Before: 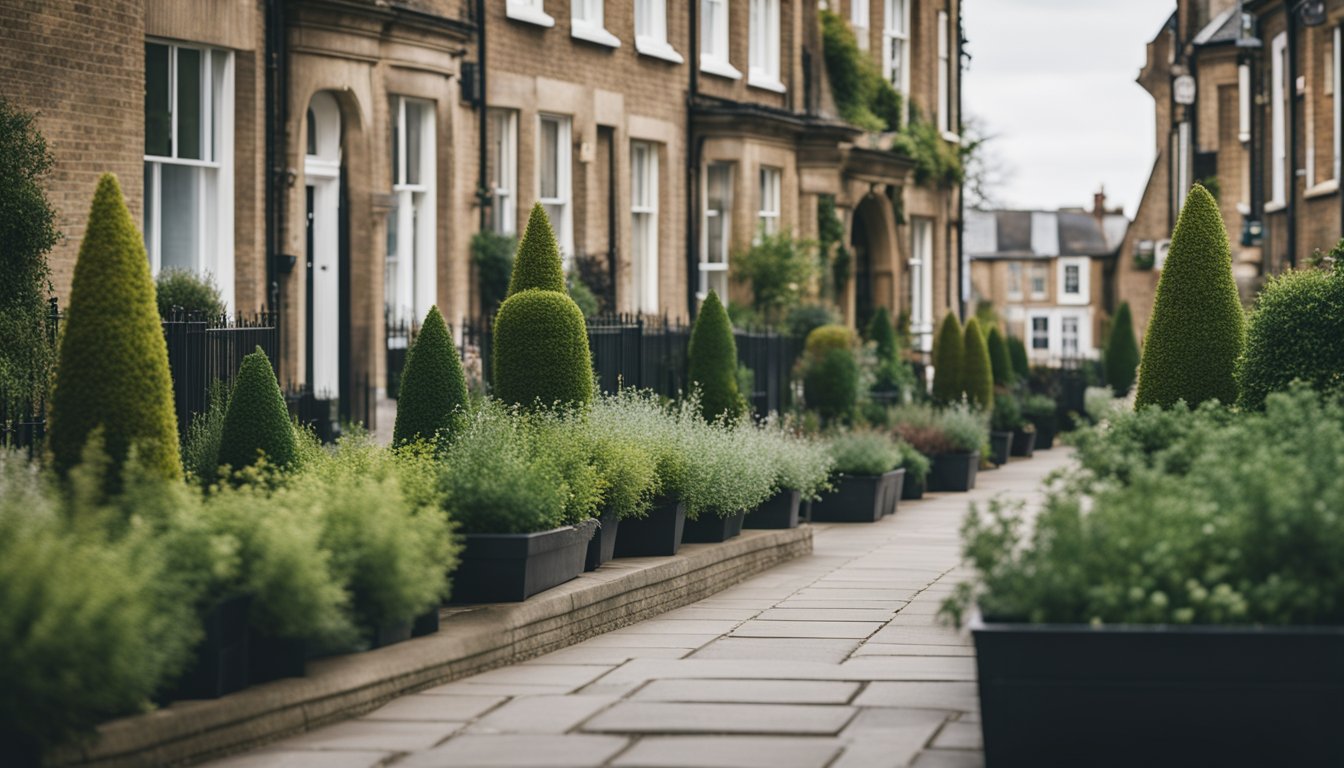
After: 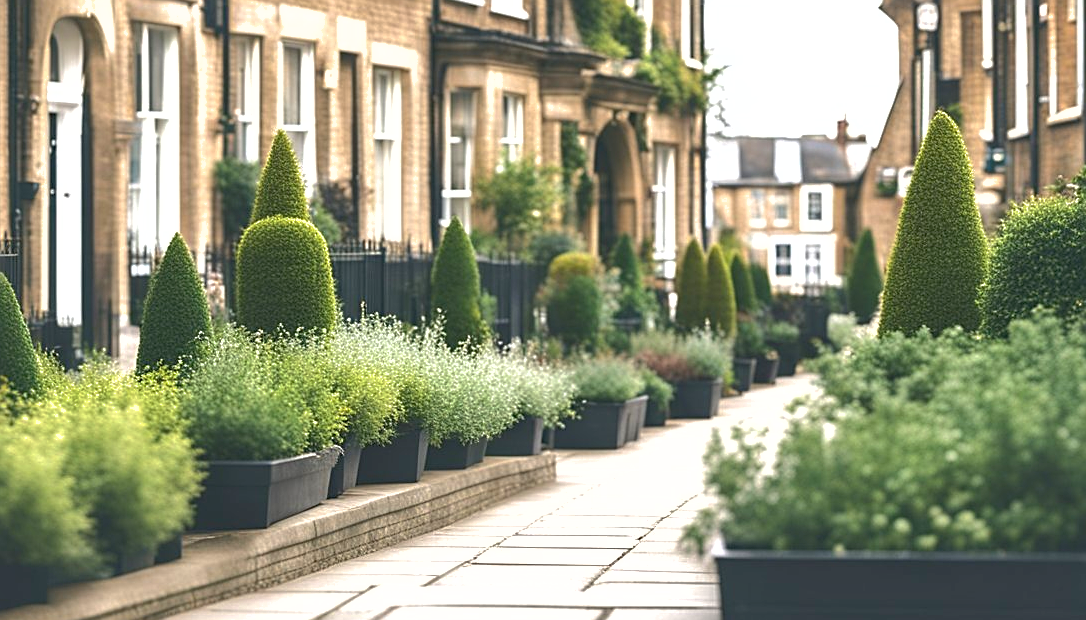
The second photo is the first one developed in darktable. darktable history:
crop: left 19.159%, top 9.58%, bottom 9.58%
shadows and highlights: on, module defaults
sharpen: on, module defaults
rgb curve: mode RGB, independent channels
exposure: black level correction 0, exposure 1.1 EV, compensate exposure bias true, compensate highlight preservation false
tone equalizer: -8 EV 0.06 EV, smoothing diameter 25%, edges refinement/feathering 10, preserve details guided filter
